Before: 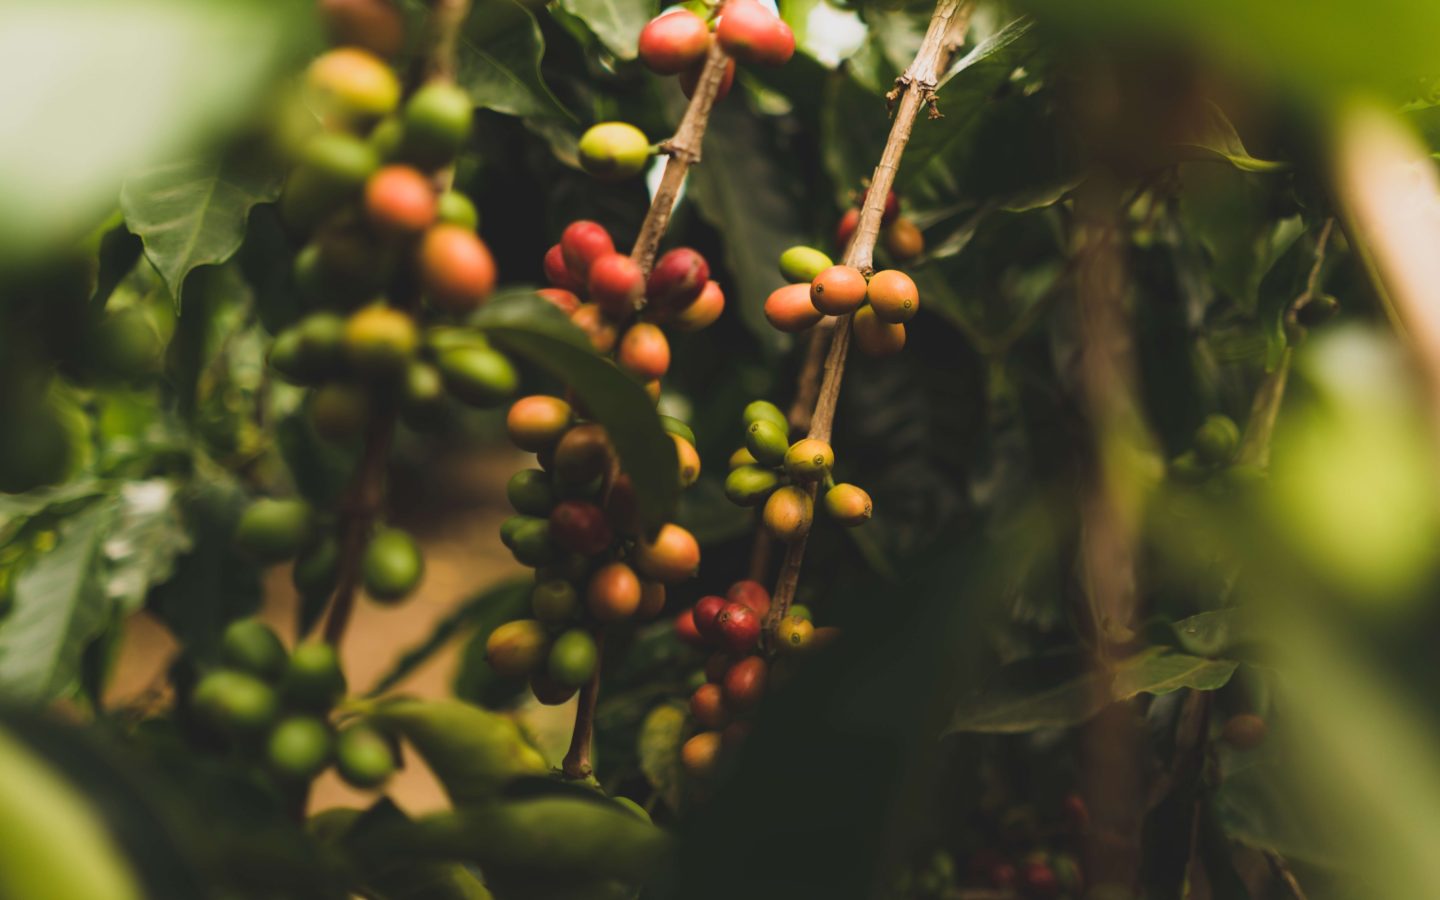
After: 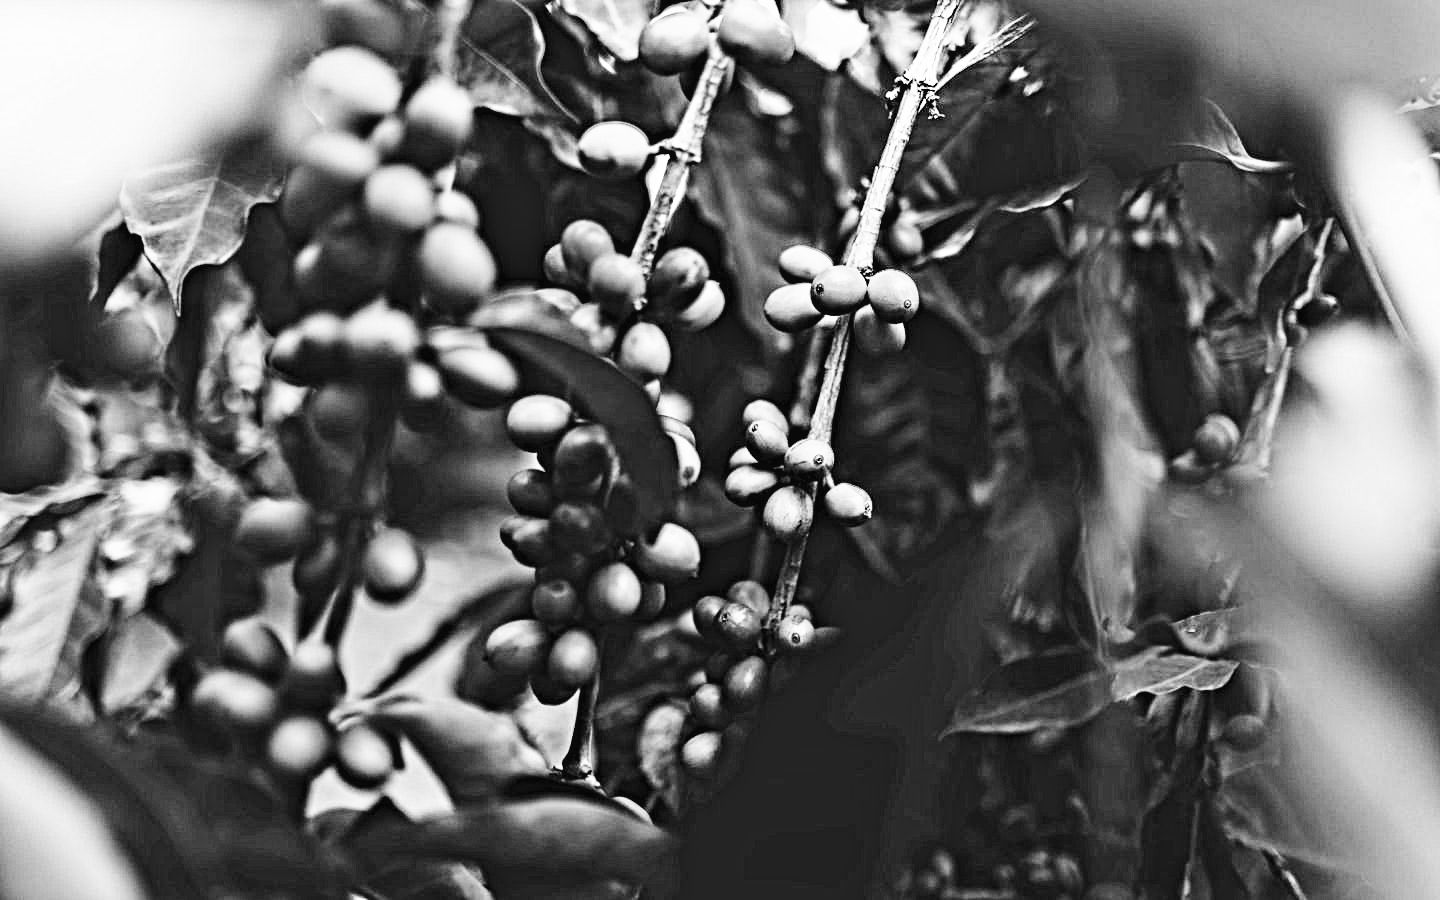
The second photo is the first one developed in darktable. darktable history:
base curve: curves: ch0 [(0, 0.003) (0.001, 0.002) (0.006, 0.004) (0.02, 0.022) (0.048, 0.086) (0.094, 0.234) (0.162, 0.431) (0.258, 0.629) (0.385, 0.8) (0.548, 0.918) (0.751, 0.988) (1, 1)], preserve colors none
contrast equalizer: octaves 7, y [[0.406, 0.494, 0.589, 0.753, 0.877, 0.999], [0.5 ×6], [0.5 ×6], [0 ×6], [0 ×6]]
monochrome: on, module defaults
